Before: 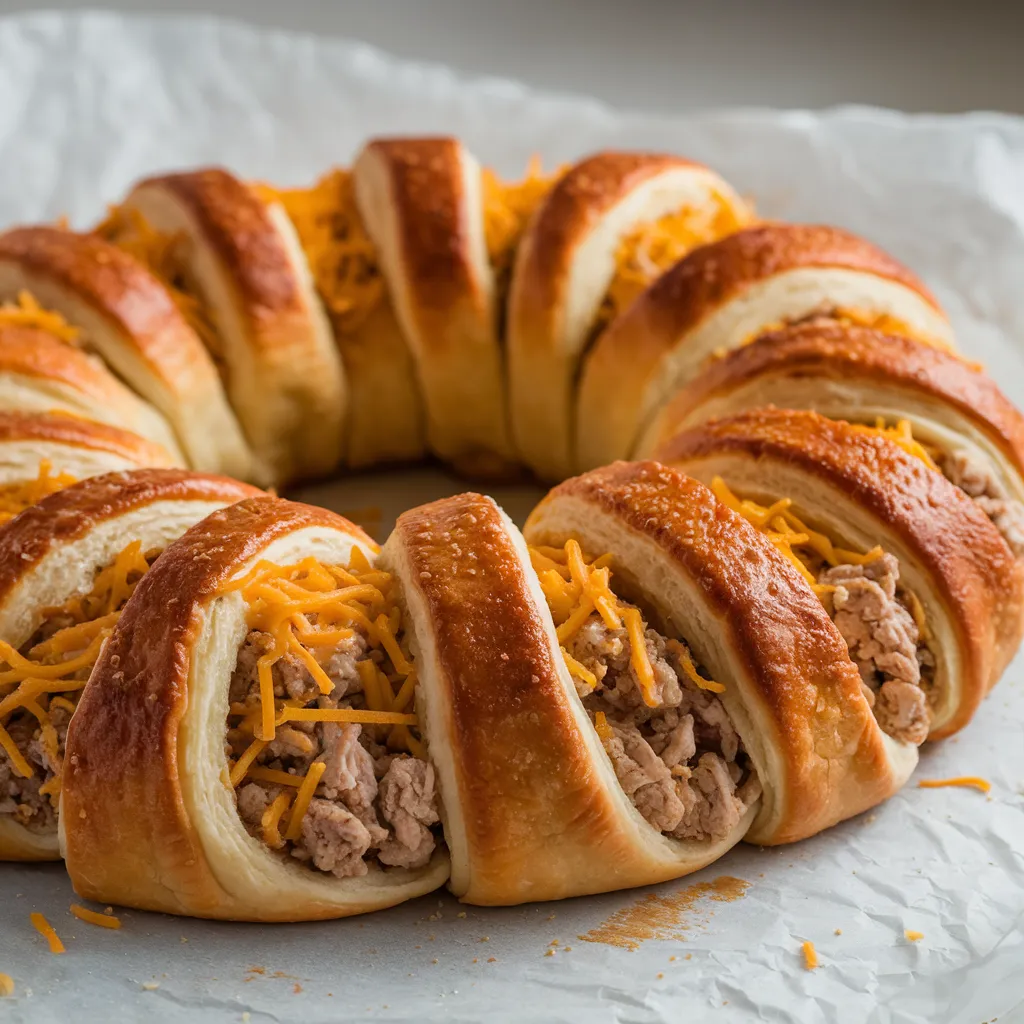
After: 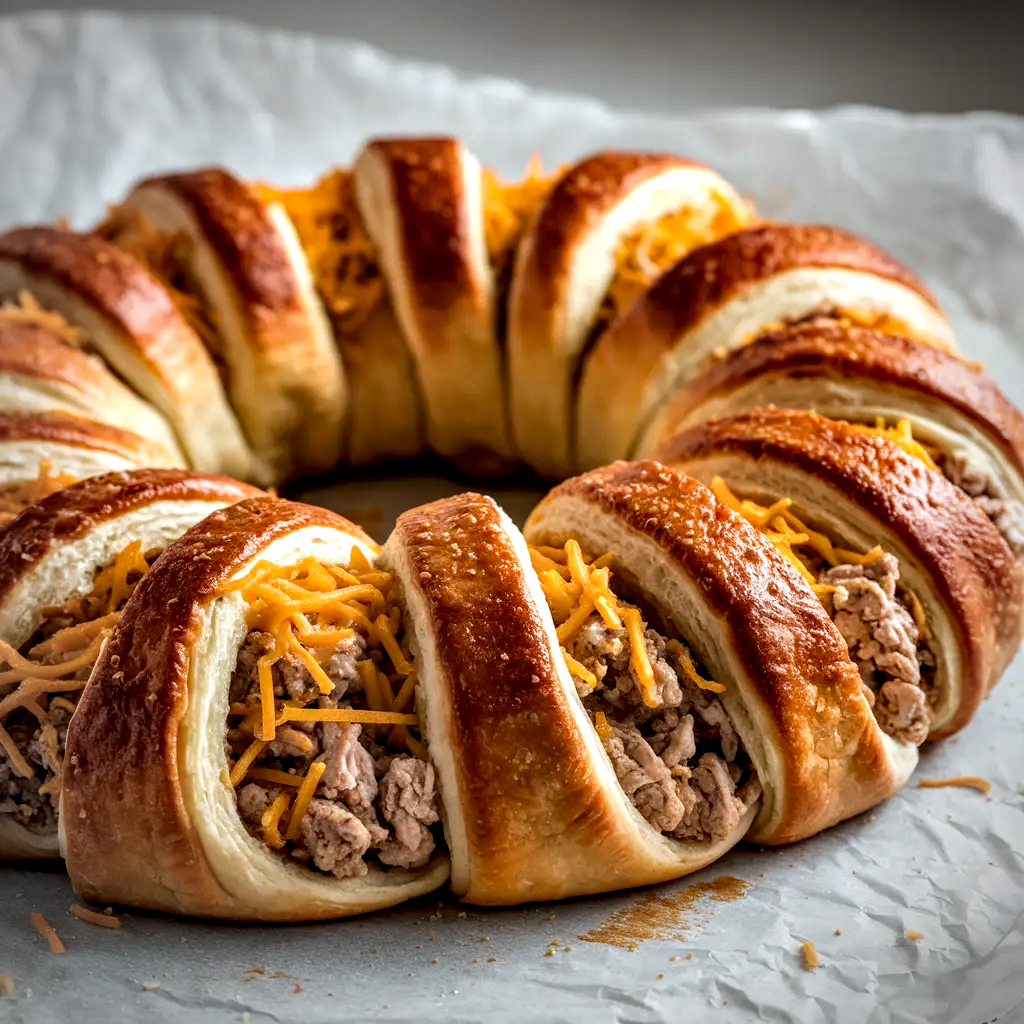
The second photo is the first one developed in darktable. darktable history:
contrast equalizer: y [[0.6 ×6], [0.55 ×6], [0 ×6], [0 ×6], [0 ×6]]
vignetting: on, module defaults
local contrast: detail 130%
